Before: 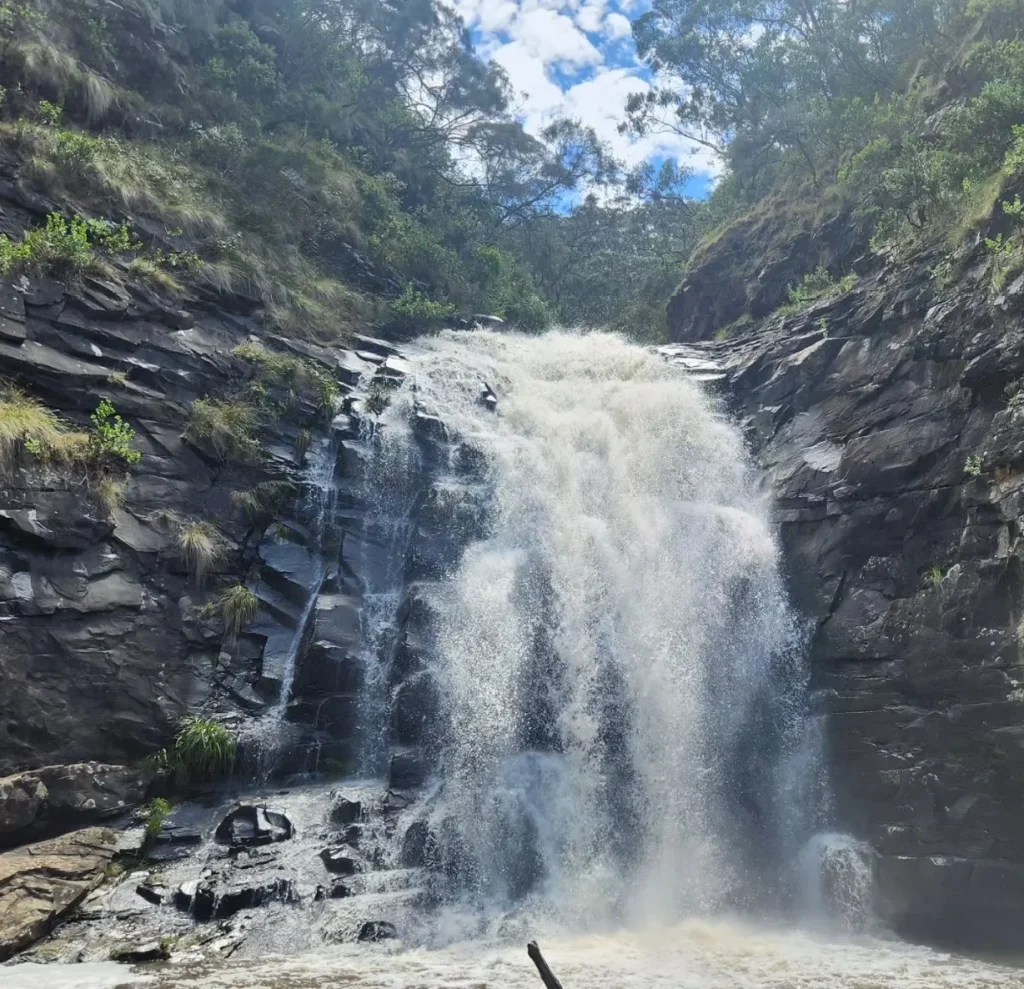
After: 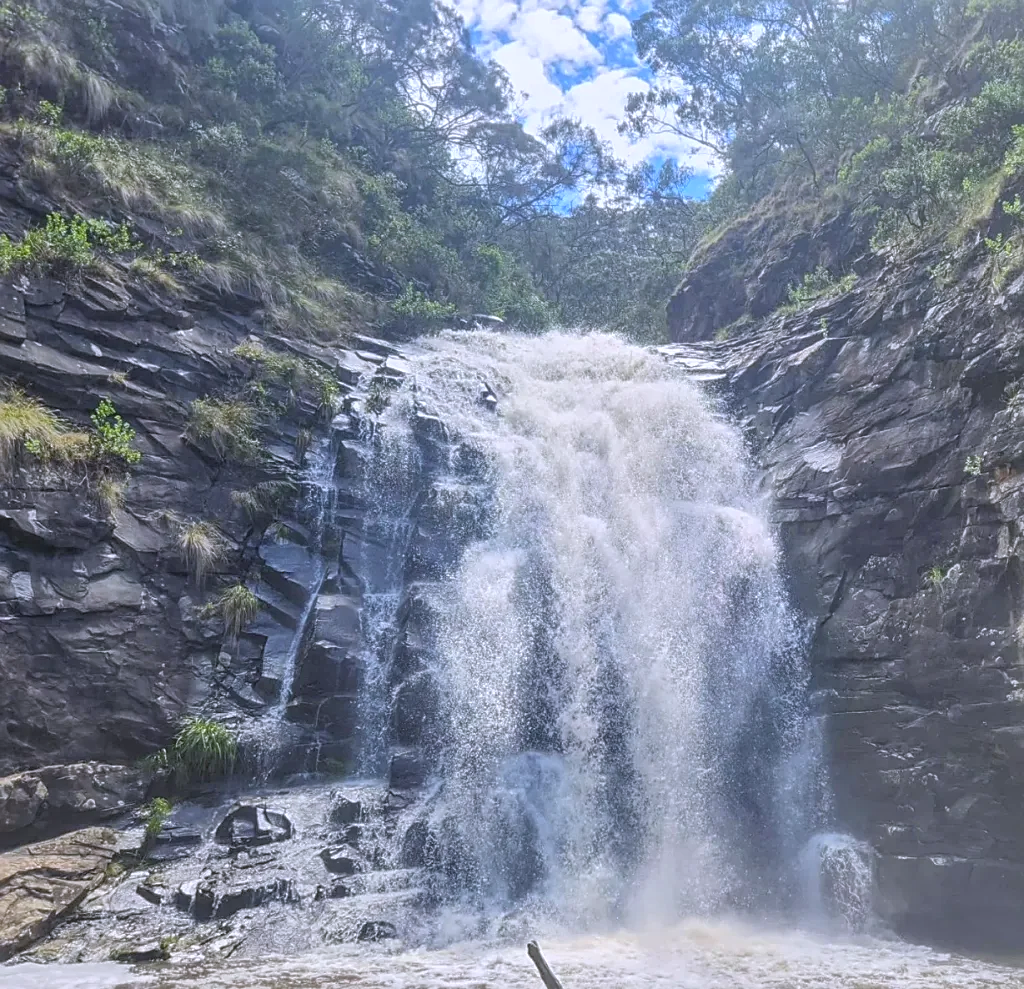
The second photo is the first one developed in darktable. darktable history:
white balance: red 1.004, blue 1.096
sharpen: on, module defaults
levels: levels [0, 0.48, 0.961]
local contrast: highlights 73%, shadows 15%, midtone range 0.197
